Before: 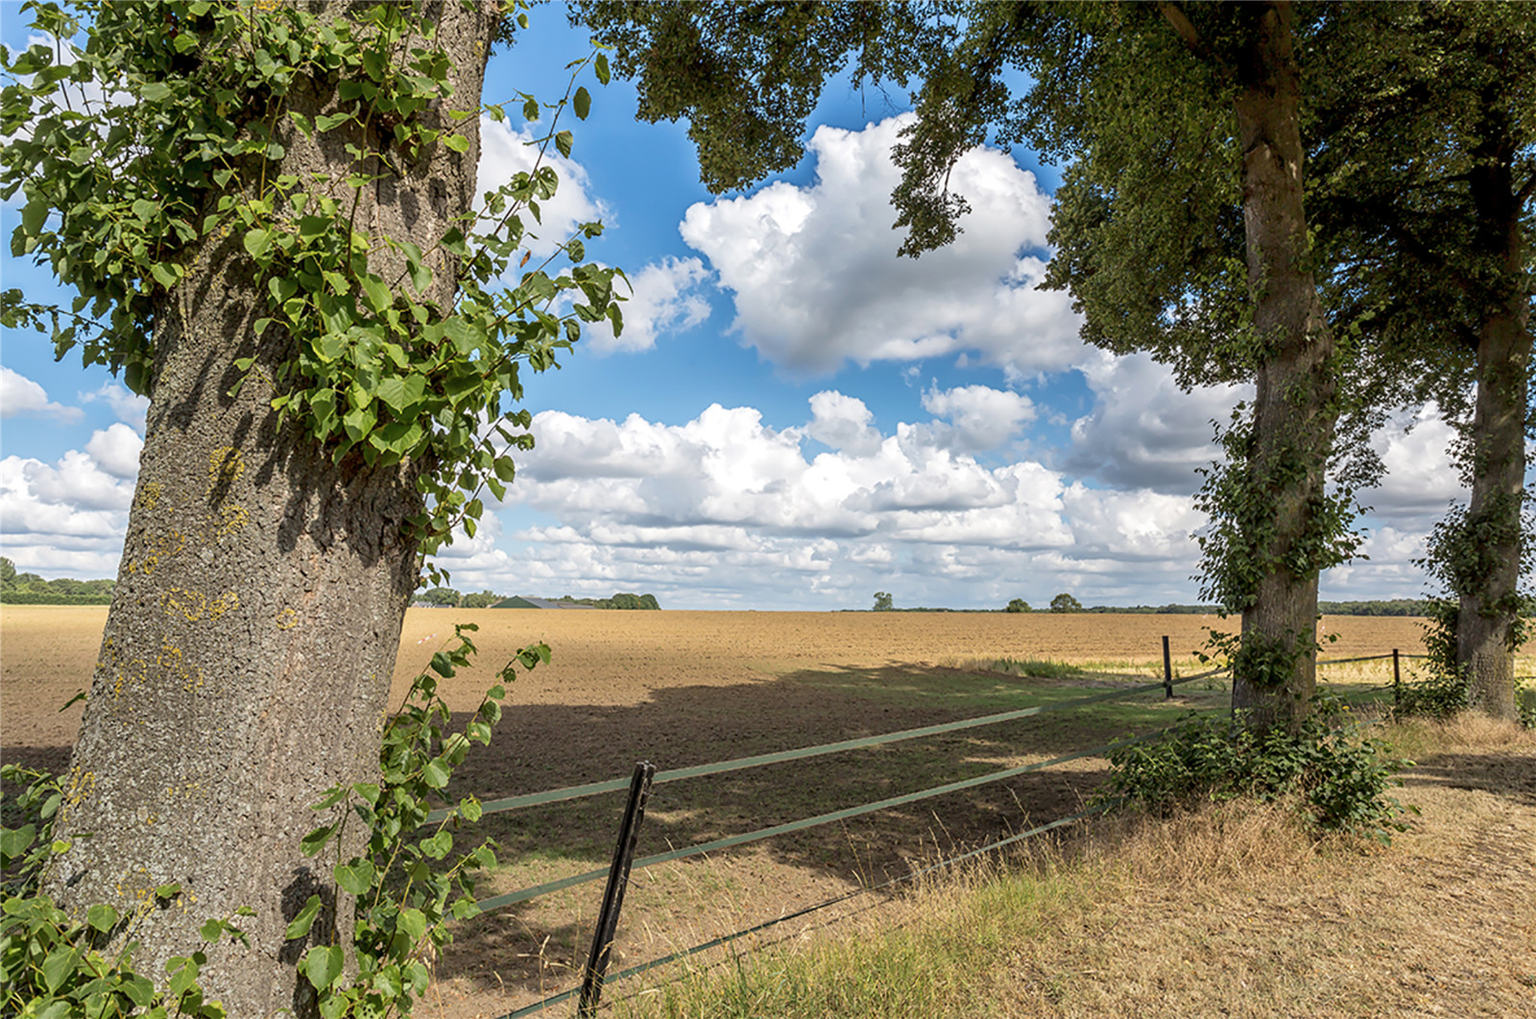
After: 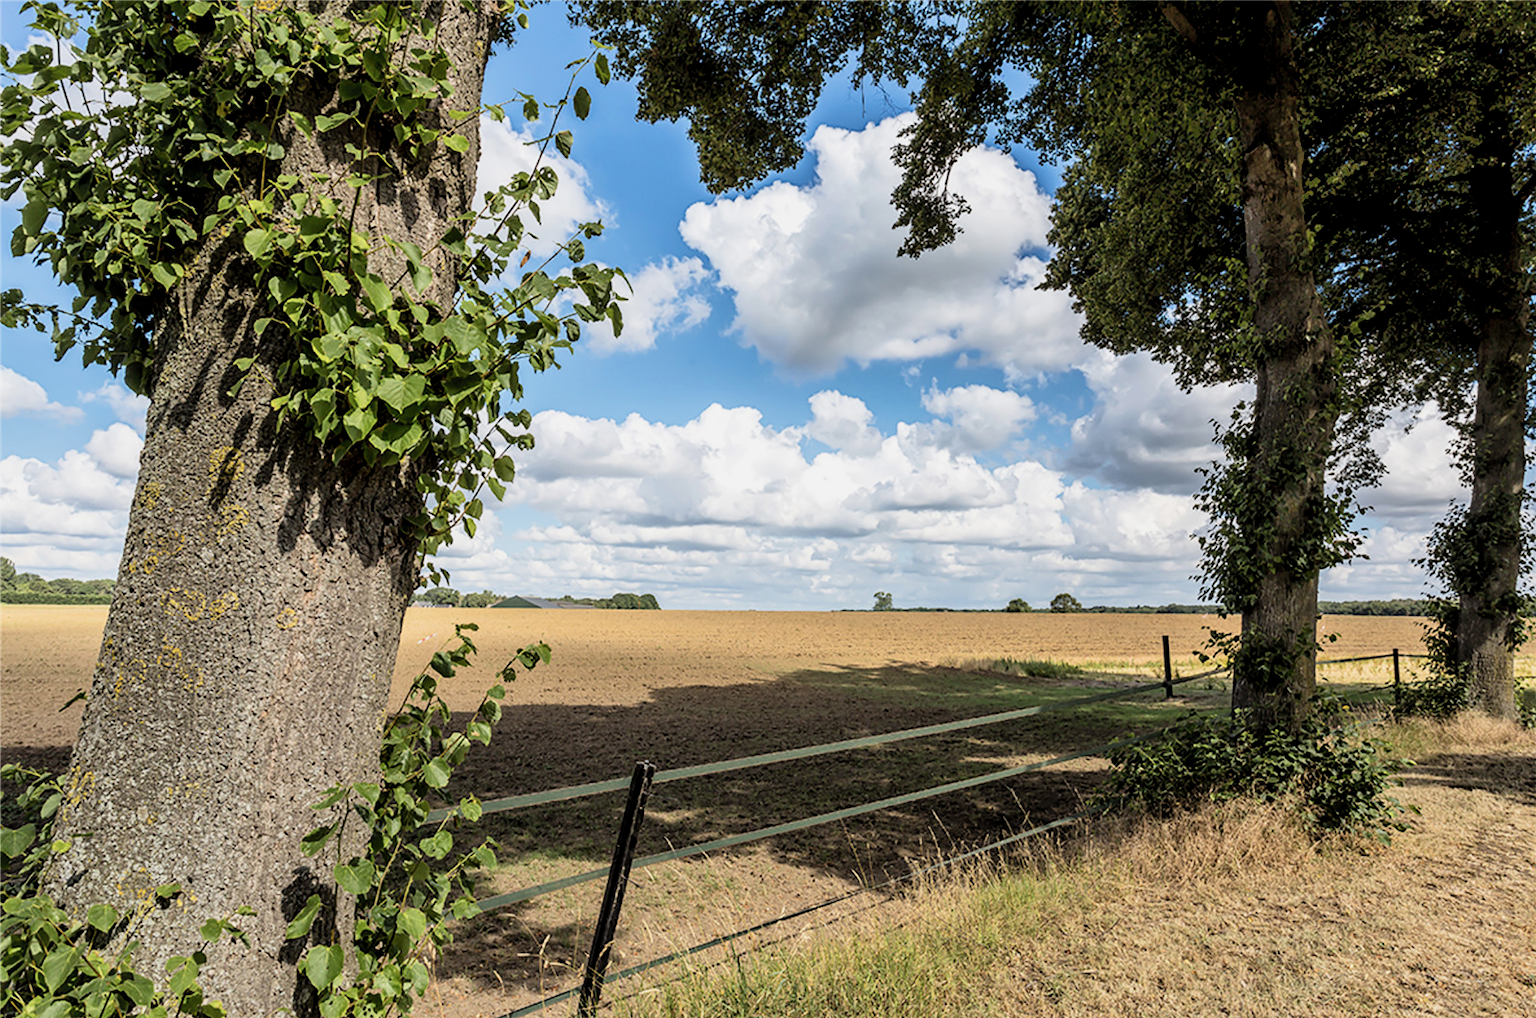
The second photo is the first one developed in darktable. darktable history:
shadows and highlights: shadows 61.75, white point adjustment 0.39, highlights -33.88, compress 83.36%
filmic rgb: middle gray luminance 10.08%, black relative exposure -8.62 EV, white relative exposure 3.33 EV, threshold 3.06 EV, target black luminance 0%, hardness 5.2, latitude 44.6%, contrast 1.302, highlights saturation mix 6.46%, shadows ↔ highlights balance 25.27%, enable highlight reconstruction true
